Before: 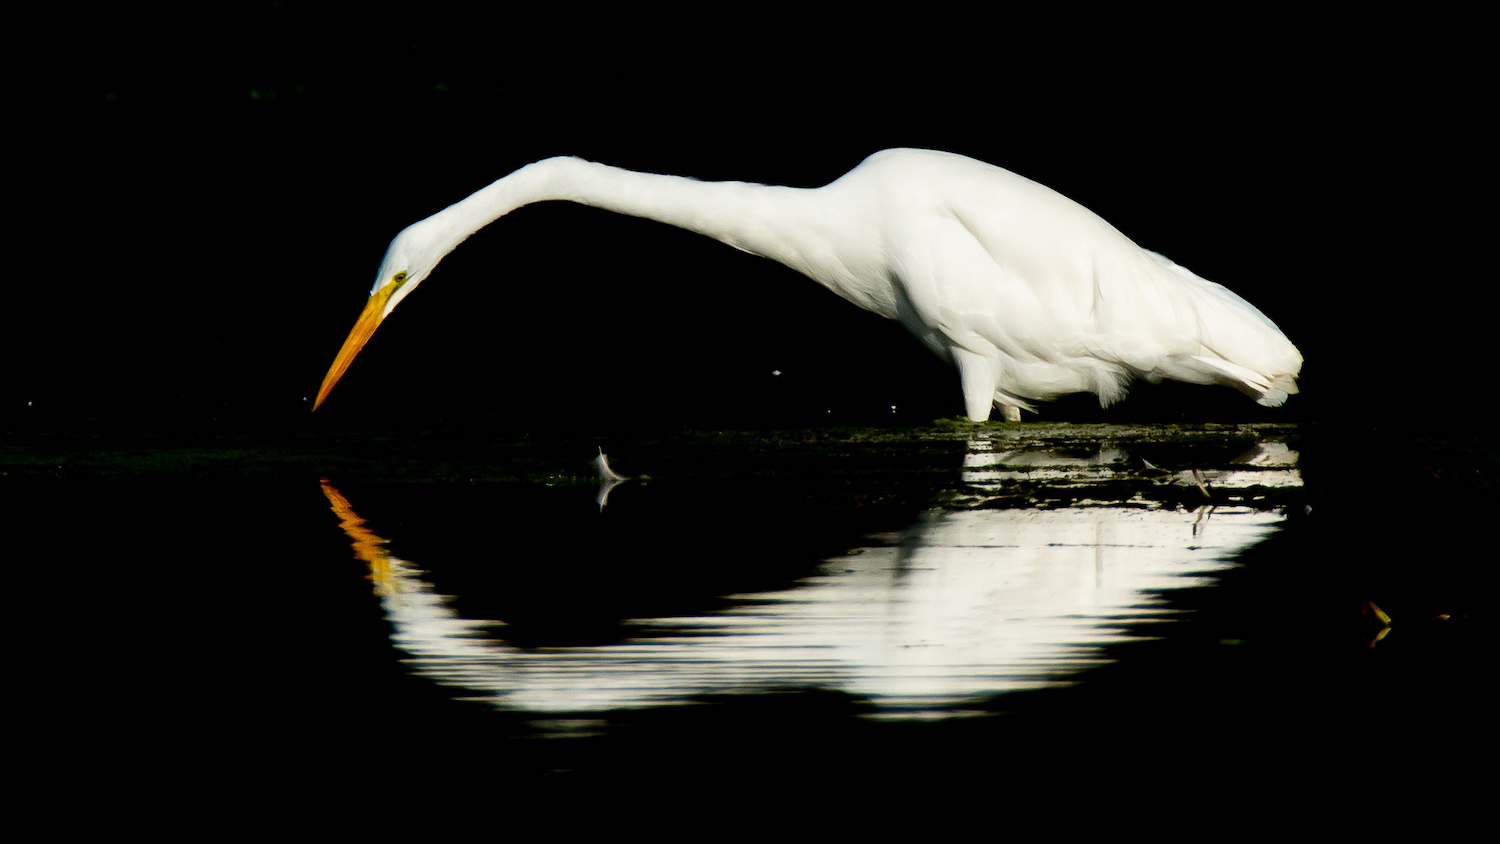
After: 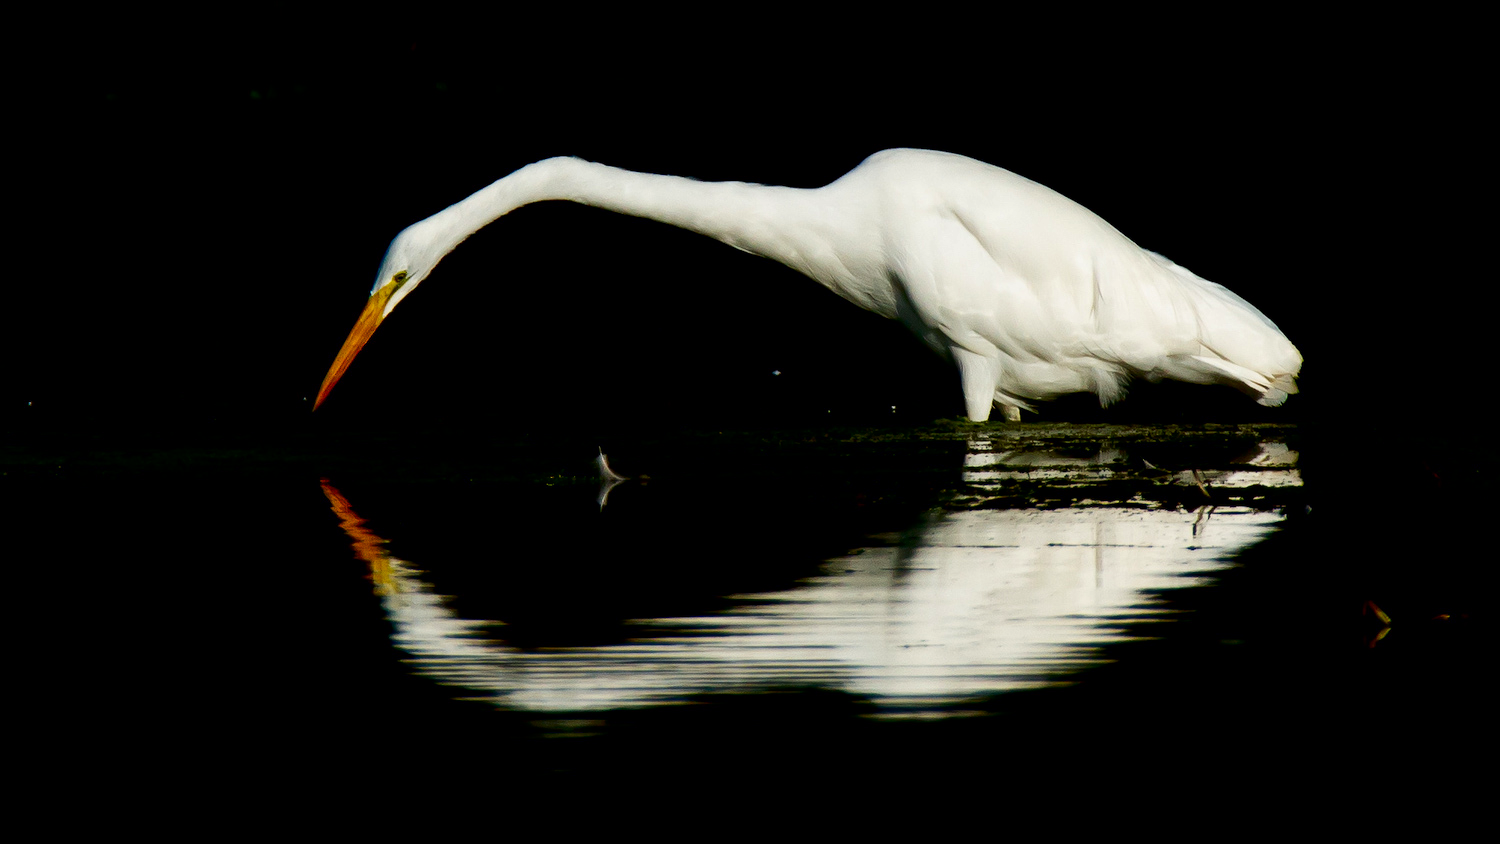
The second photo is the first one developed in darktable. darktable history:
contrast brightness saturation: brightness -0.247, saturation 0.199
